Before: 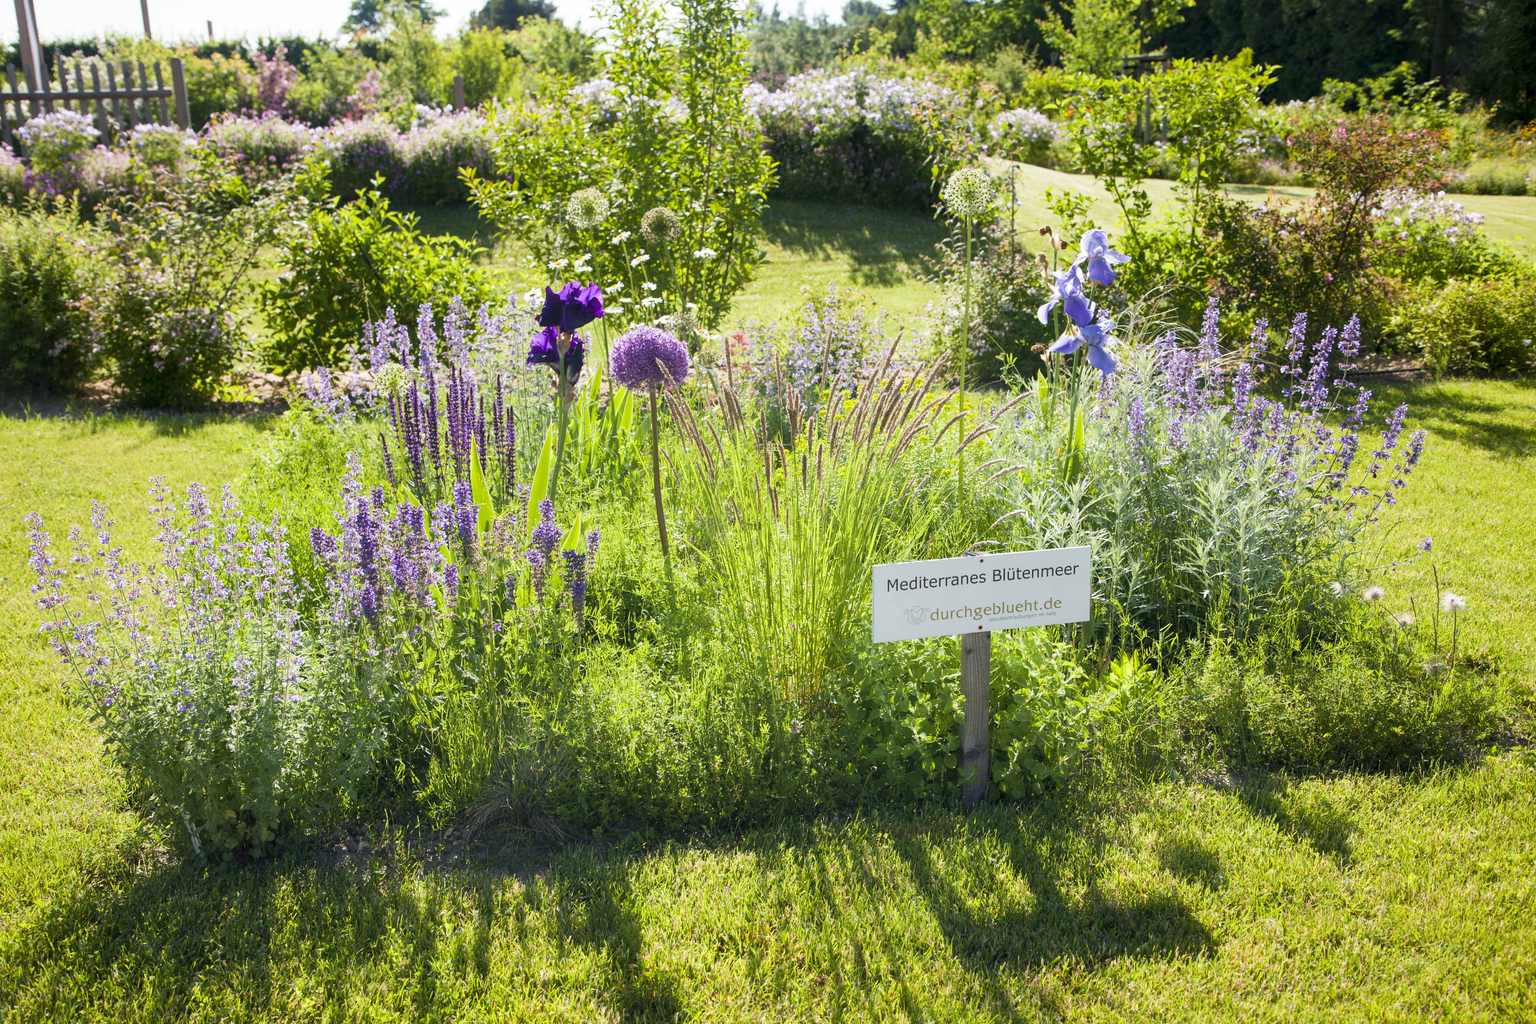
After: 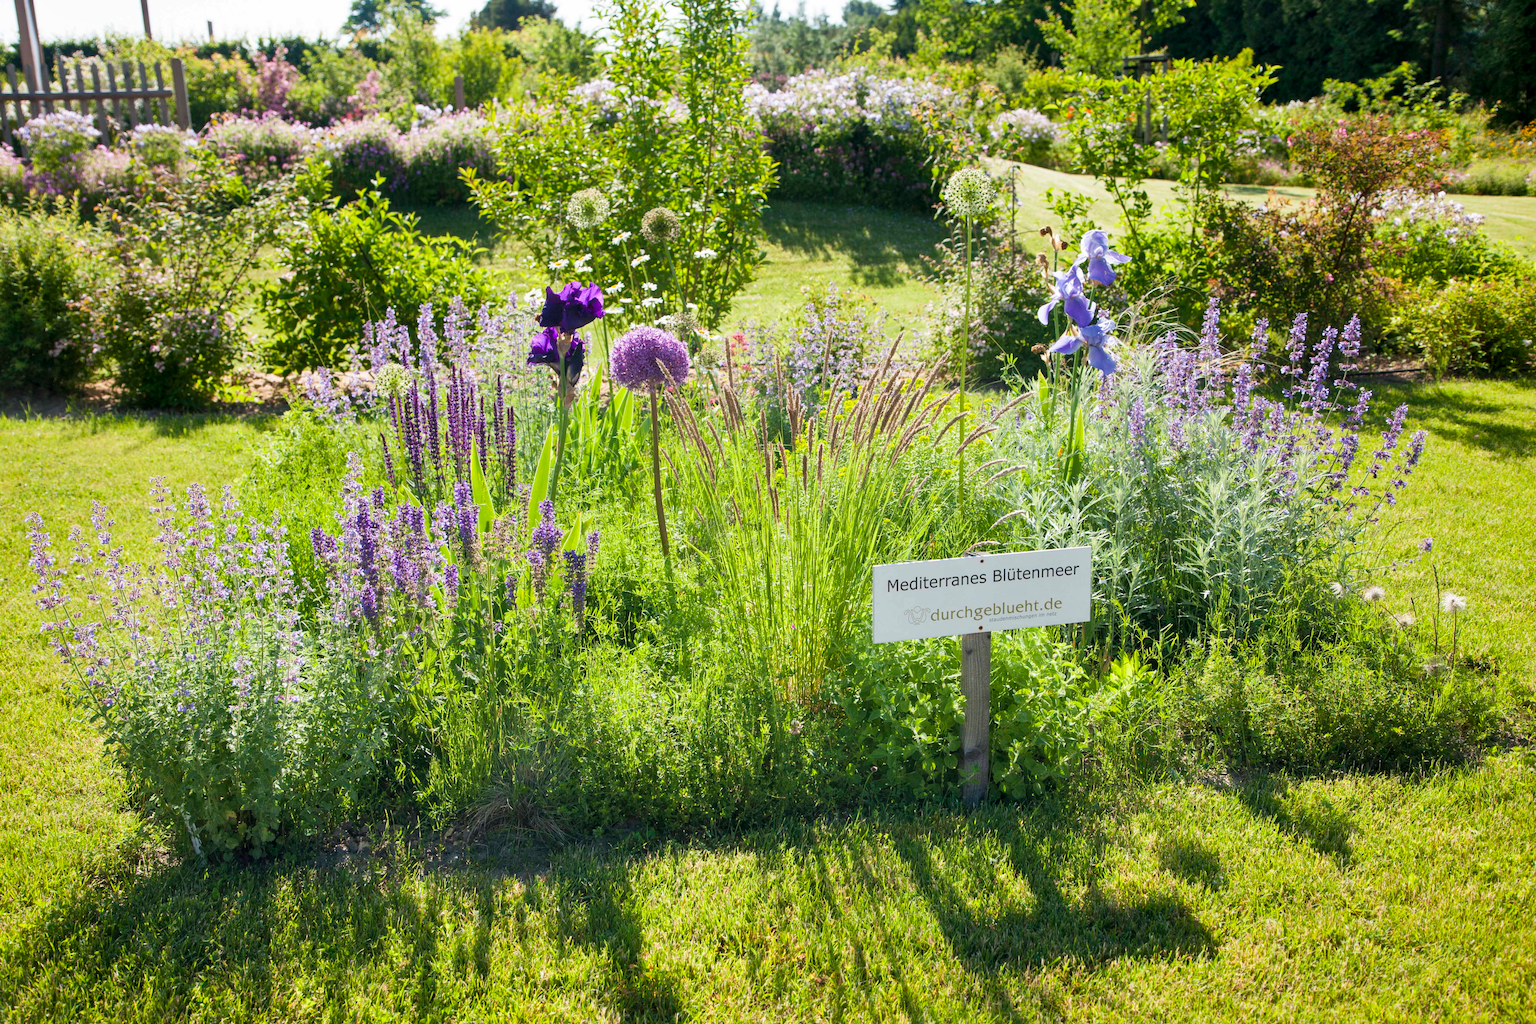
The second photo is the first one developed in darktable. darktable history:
white balance: emerald 1
shadows and highlights: shadows 32, highlights -32, soften with gaussian
